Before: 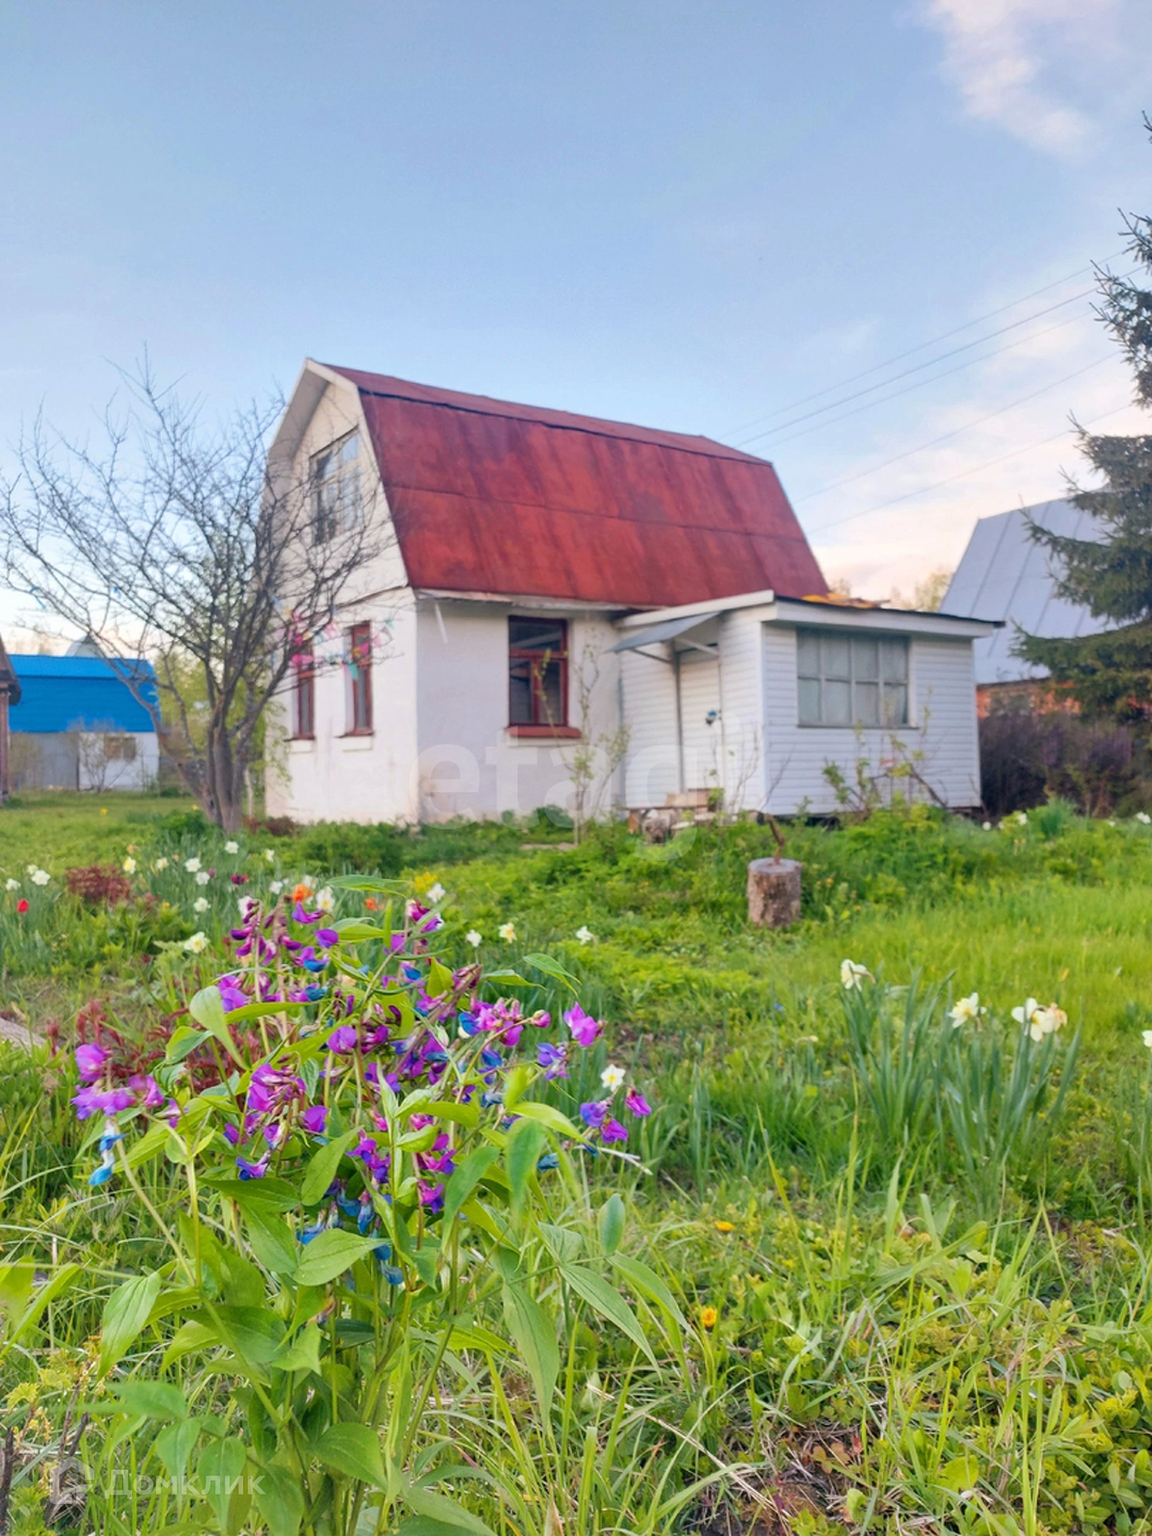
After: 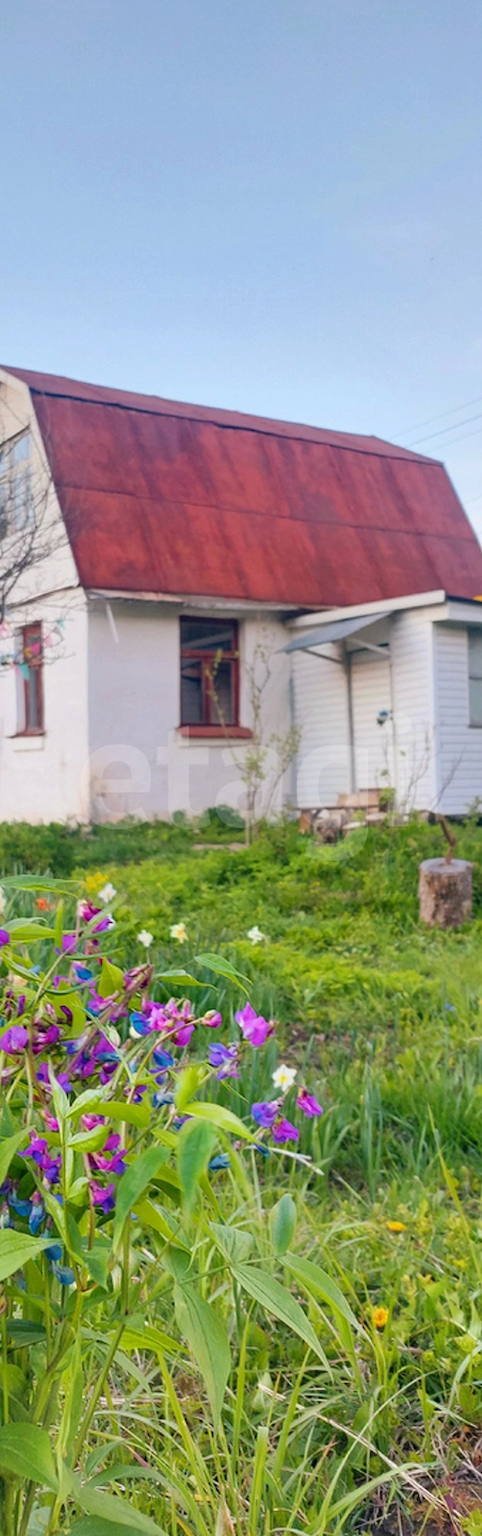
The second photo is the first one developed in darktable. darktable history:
crop: left 28.553%, right 29.518%
